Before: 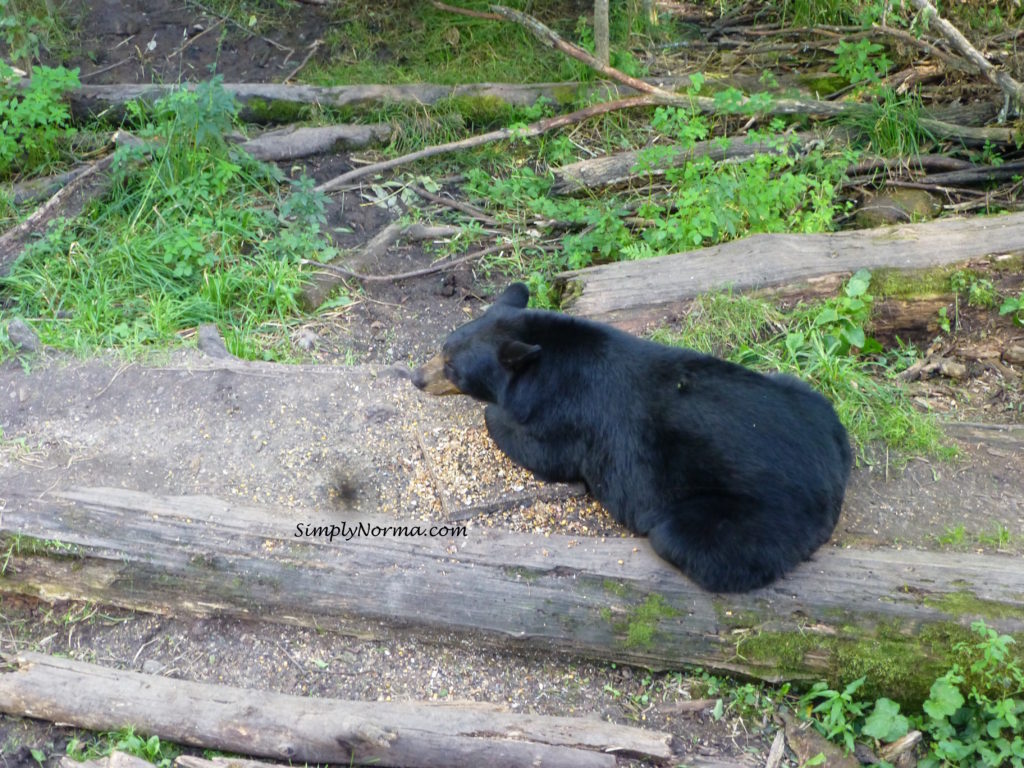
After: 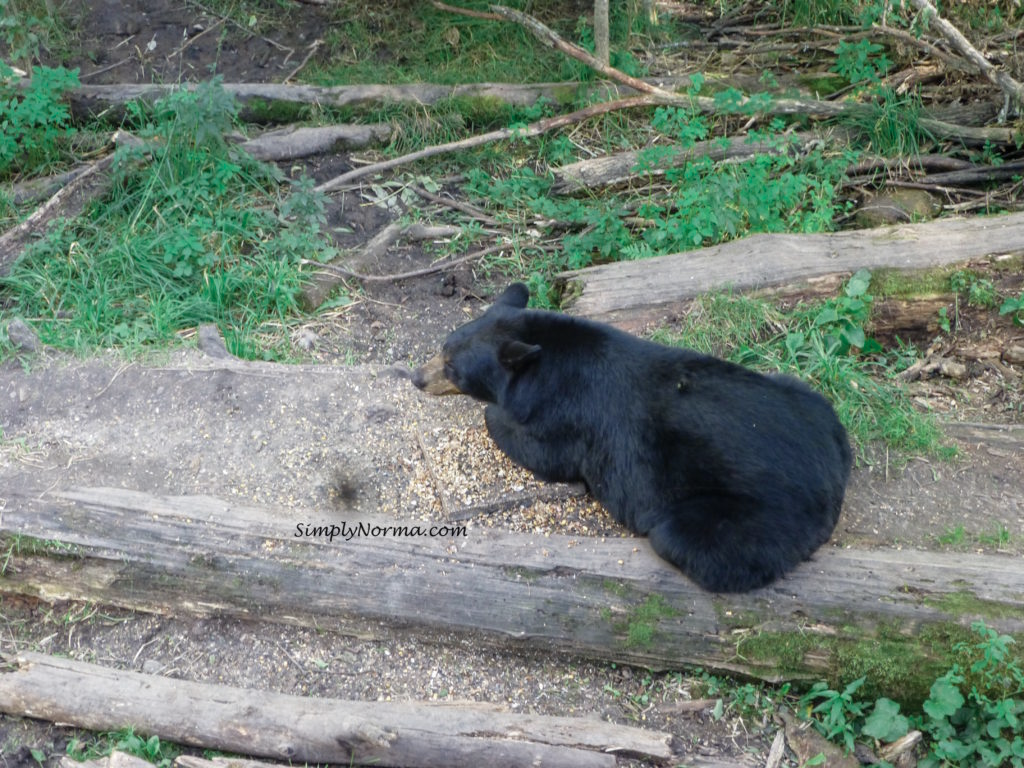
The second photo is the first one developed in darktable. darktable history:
local contrast: detail 110%
exposure: black level correction 0.001, compensate highlight preservation false
color zones: curves: ch0 [(0, 0.5) (0.125, 0.4) (0.25, 0.5) (0.375, 0.4) (0.5, 0.4) (0.625, 0.35) (0.75, 0.35) (0.875, 0.5)]; ch1 [(0, 0.35) (0.125, 0.45) (0.25, 0.35) (0.375, 0.35) (0.5, 0.35) (0.625, 0.35) (0.75, 0.45) (0.875, 0.35)]; ch2 [(0, 0.6) (0.125, 0.5) (0.25, 0.5) (0.375, 0.6) (0.5, 0.6) (0.625, 0.5) (0.75, 0.5) (0.875, 0.5)]
